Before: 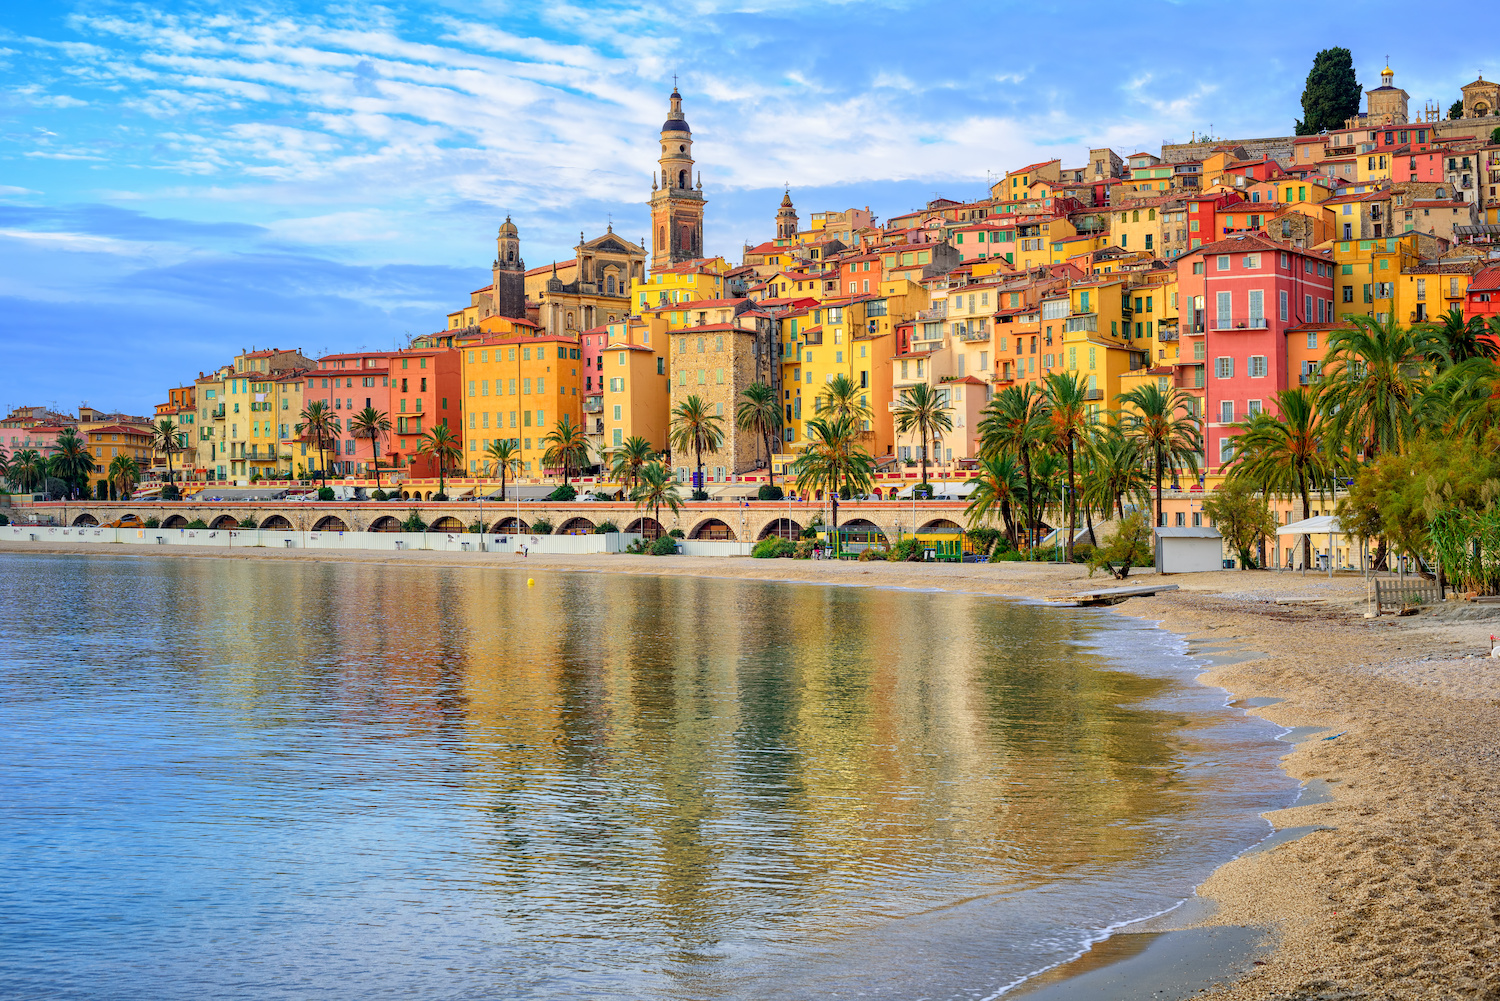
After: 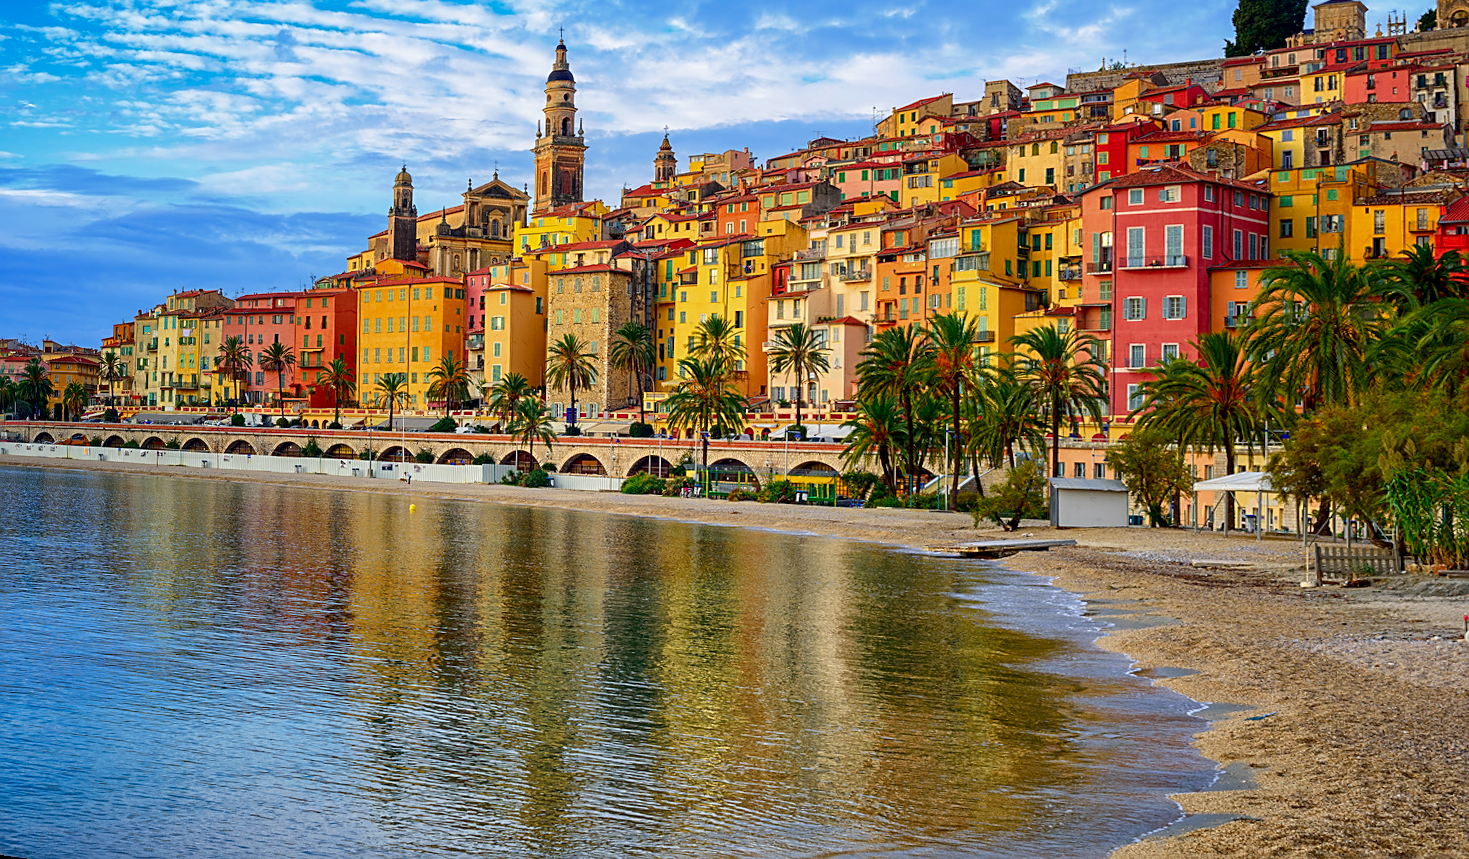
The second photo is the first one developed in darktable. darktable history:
contrast brightness saturation: brightness -0.2, saturation 0.08
sharpen: on, module defaults
rotate and perspective: rotation 1.69°, lens shift (vertical) -0.023, lens shift (horizontal) -0.291, crop left 0.025, crop right 0.988, crop top 0.092, crop bottom 0.842
